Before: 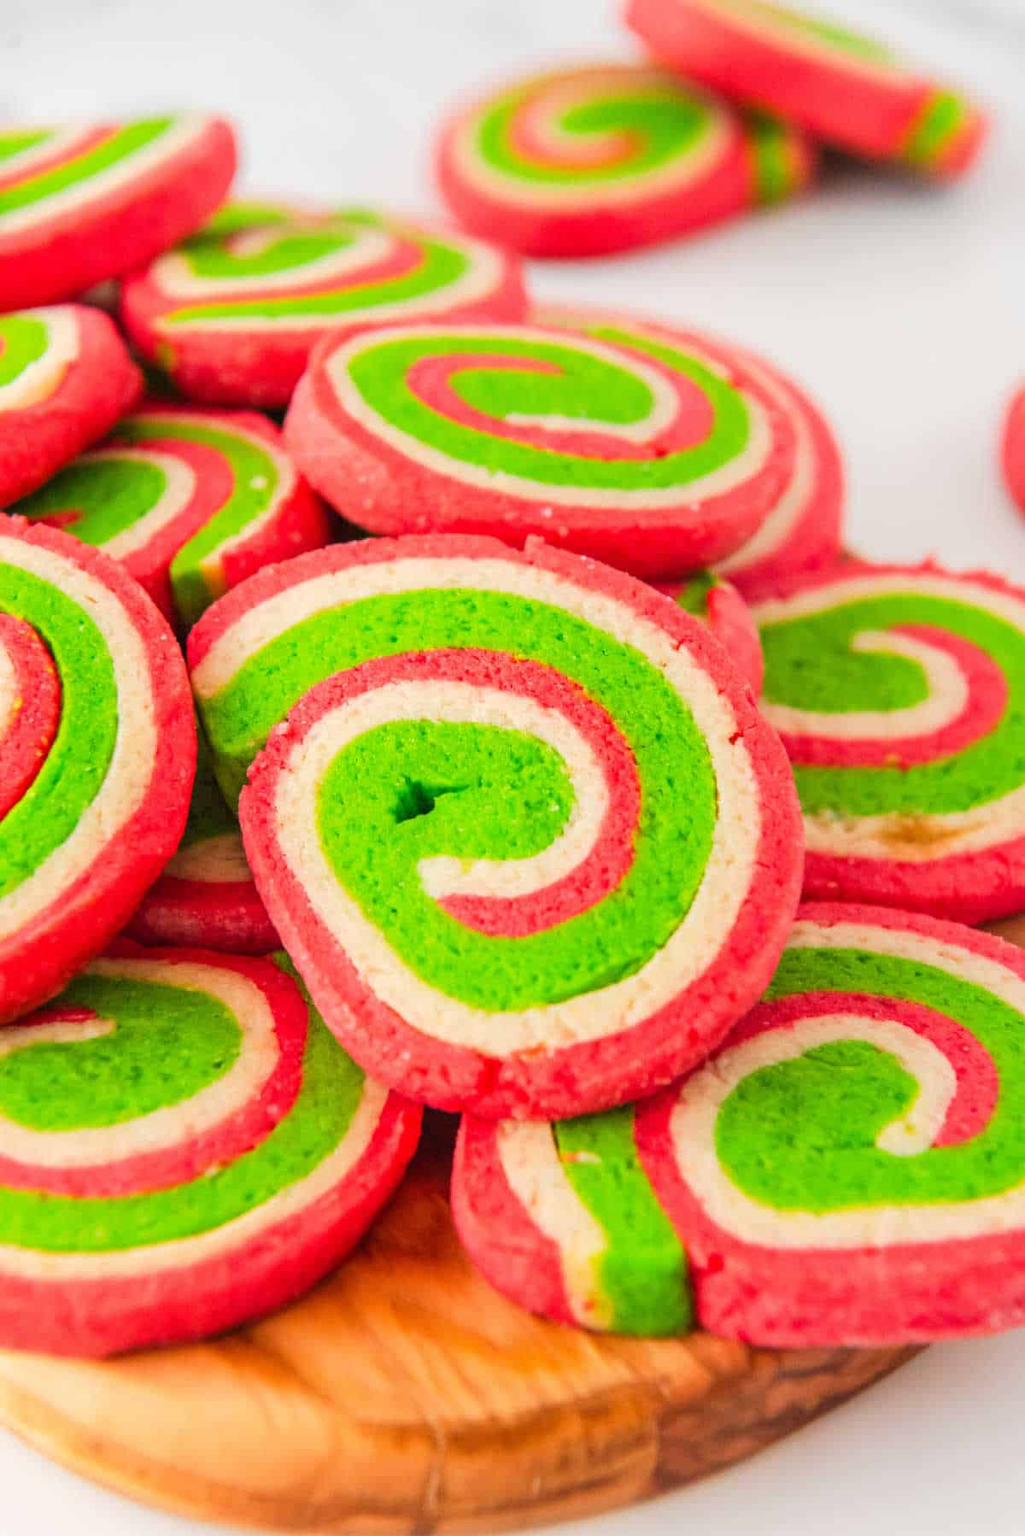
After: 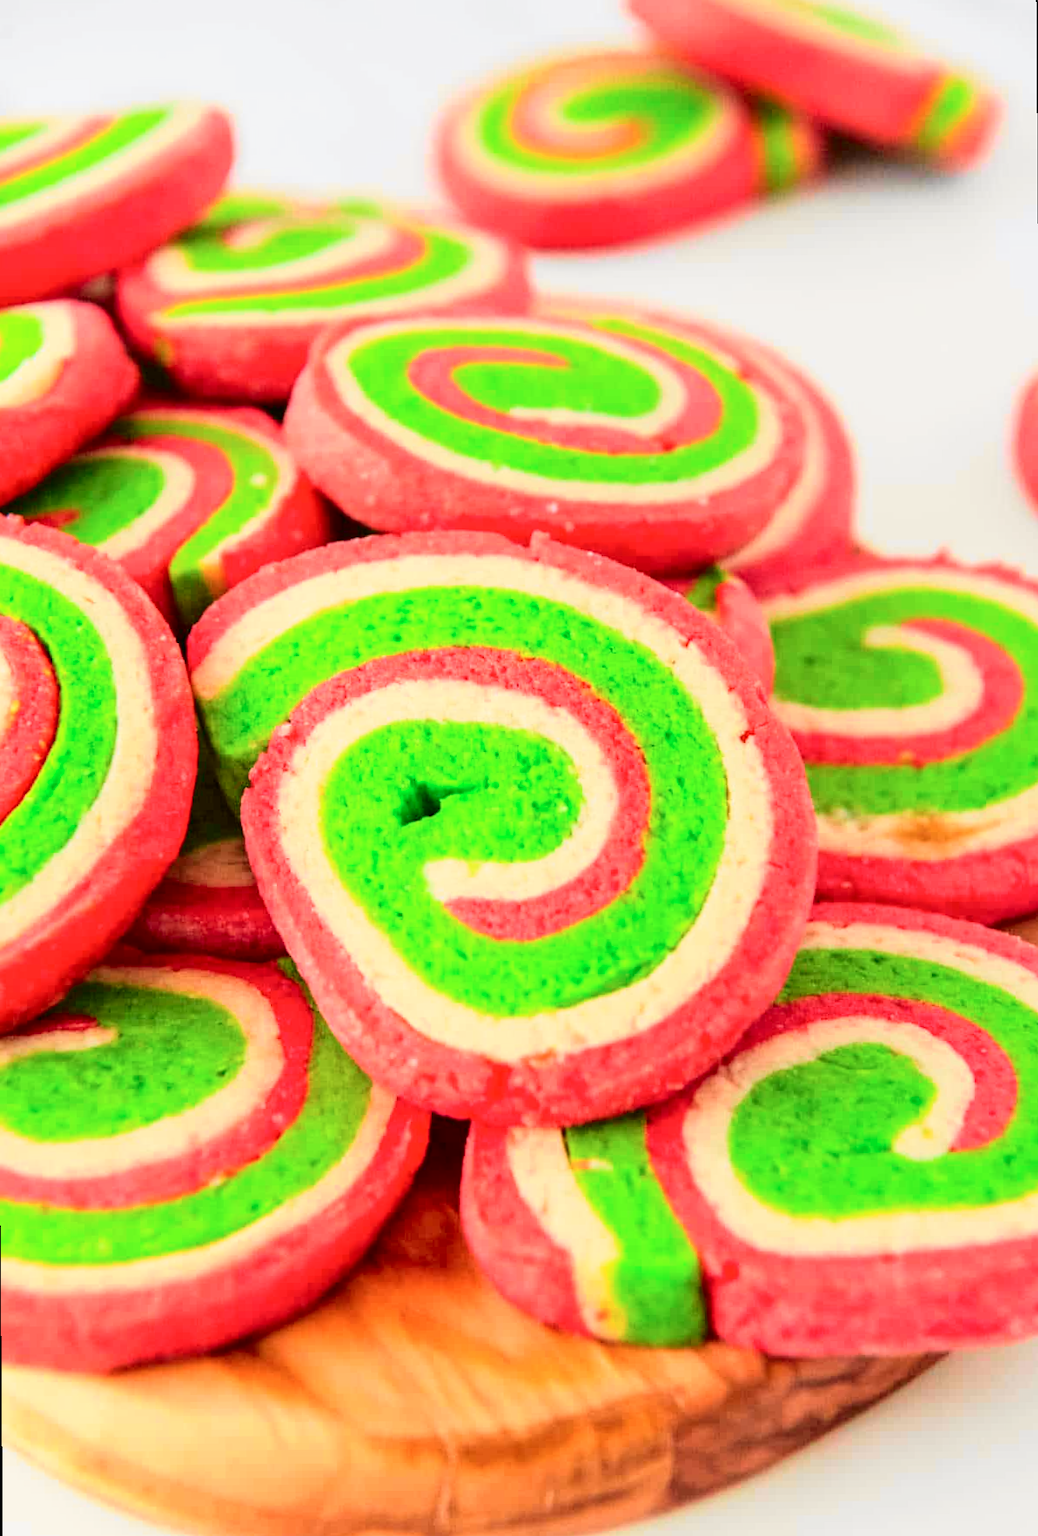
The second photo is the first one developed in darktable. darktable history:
rotate and perspective: rotation -0.45°, automatic cropping original format, crop left 0.008, crop right 0.992, crop top 0.012, crop bottom 0.988
tone curve: curves: ch0 [(0, 0.011) (0.053, 0.026) (0.174, 0.115) (0.398, 0.444) (0.673, 0.775) (0.829, 0.906) (0.991, 0.981)]; ch1 [(0, 0) (0.276, 0.206) (0.409, 0.383) (0.473, 0.458) (0.492, 0.499) (0.521, 0.502) (0.546, 0.543) (0.585, 0.617) (0.659, 0.686) (0.78, 0.8) (1, 1)]; ch2 [(0, 0) (0.438, 0.449) (0.473, 0.469) (0.503, 0.5) (0.523, 0.538) (0.562, 0.598) (0.612, 0.635) (0.695, 0.713) (1, 1)], color space Lab, independent channels, preserve colors none
